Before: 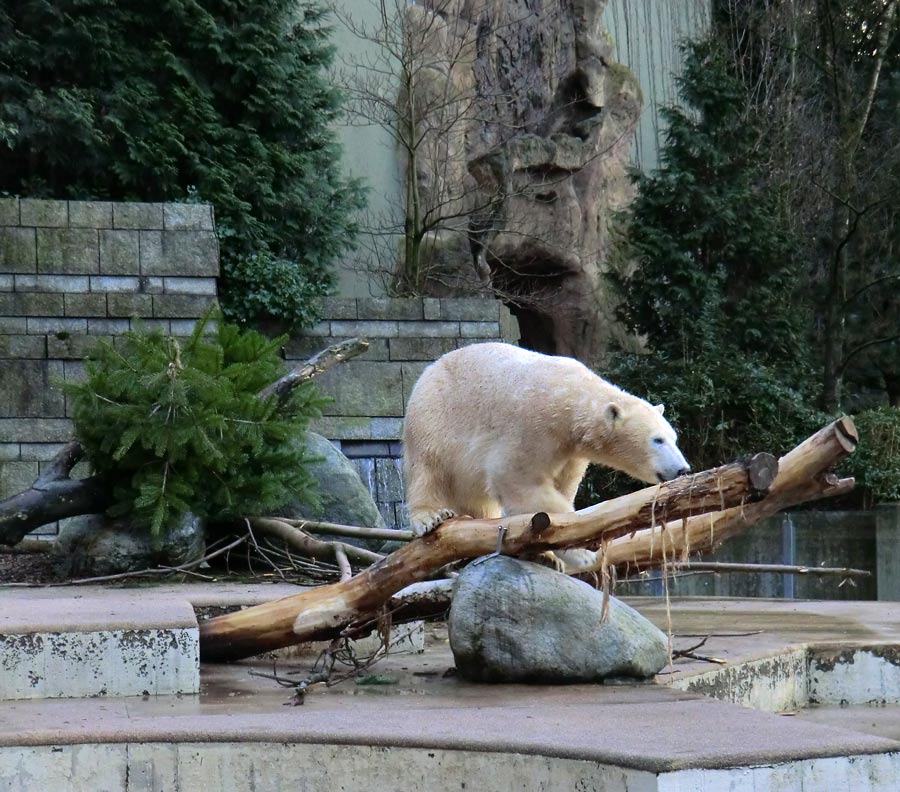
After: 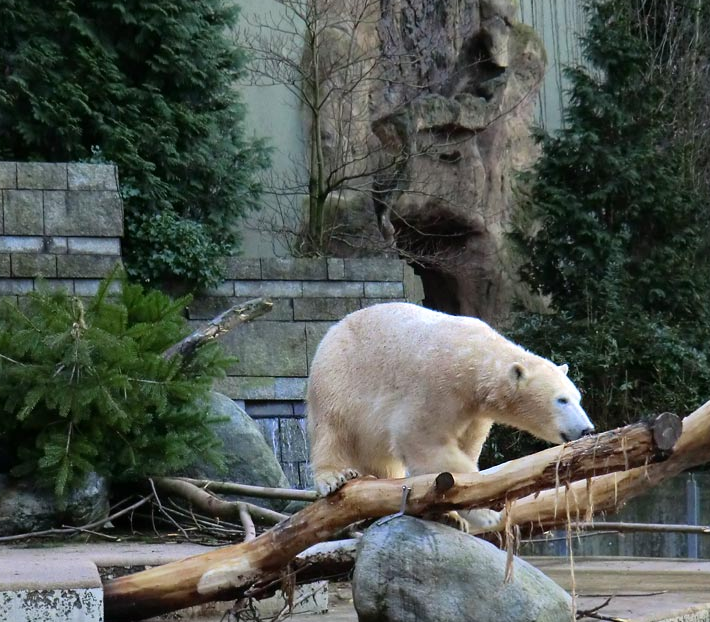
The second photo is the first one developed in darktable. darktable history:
crop and rotate: left 10.707%, top 5.066%, right 10.349%, bottom 16.306%
